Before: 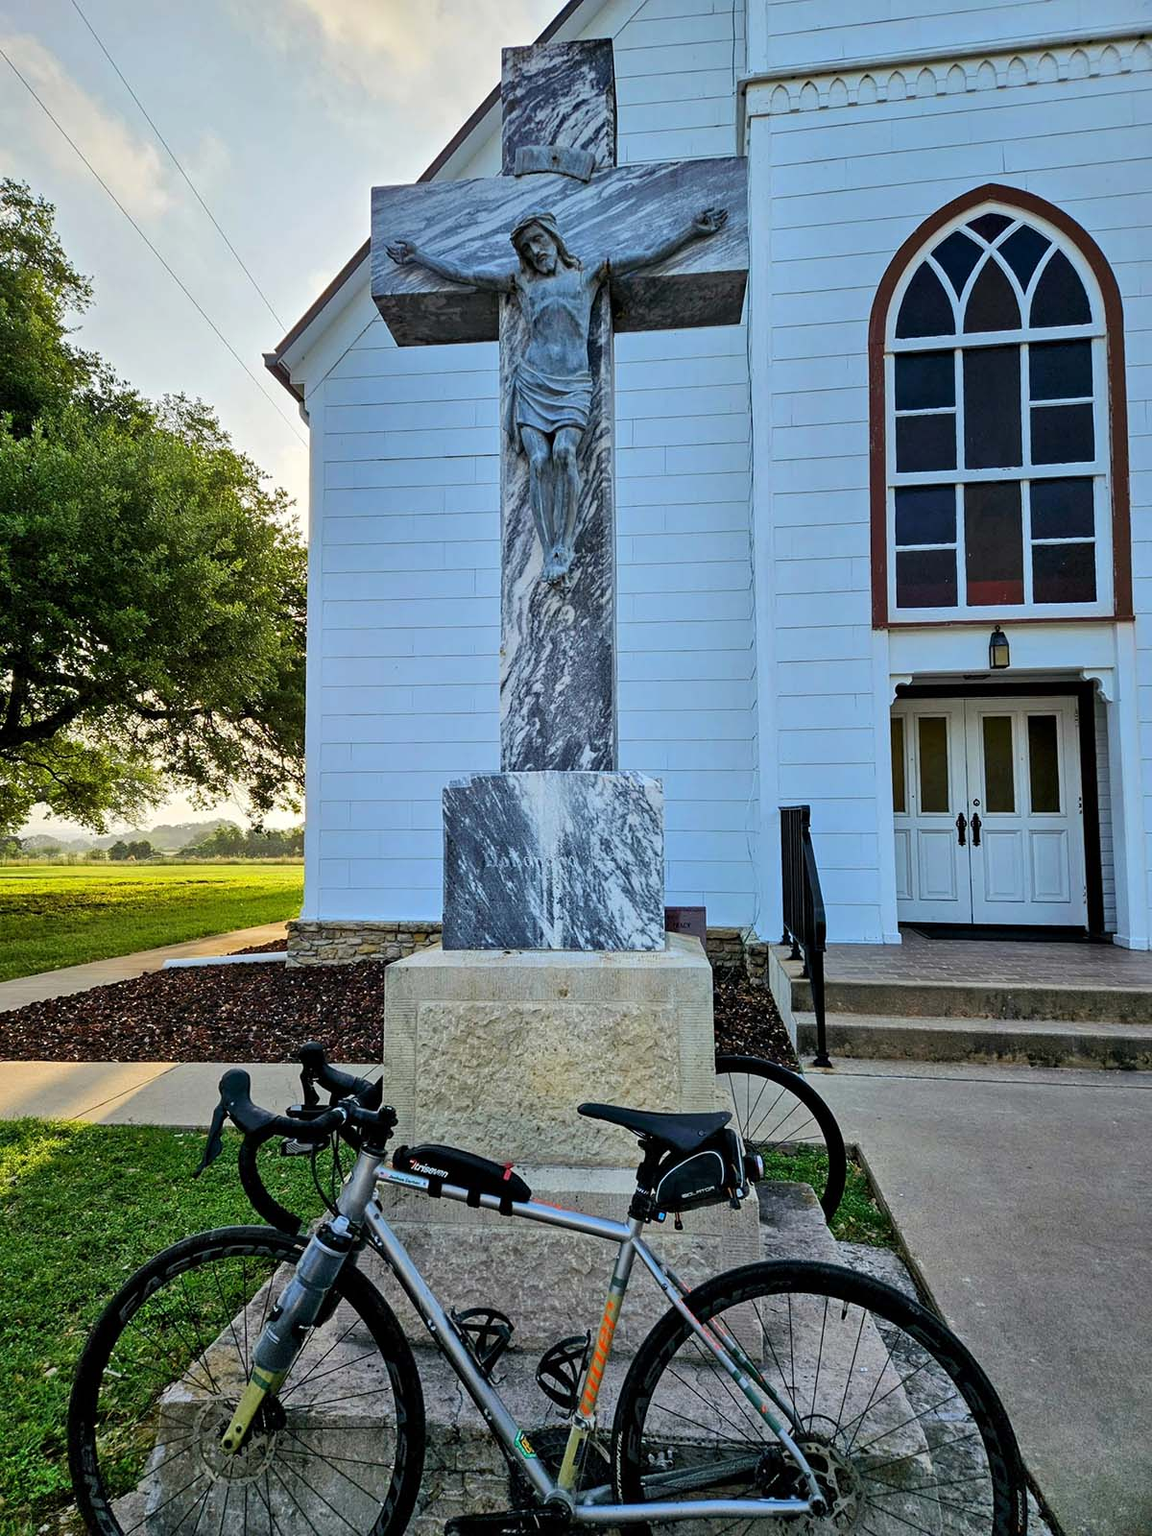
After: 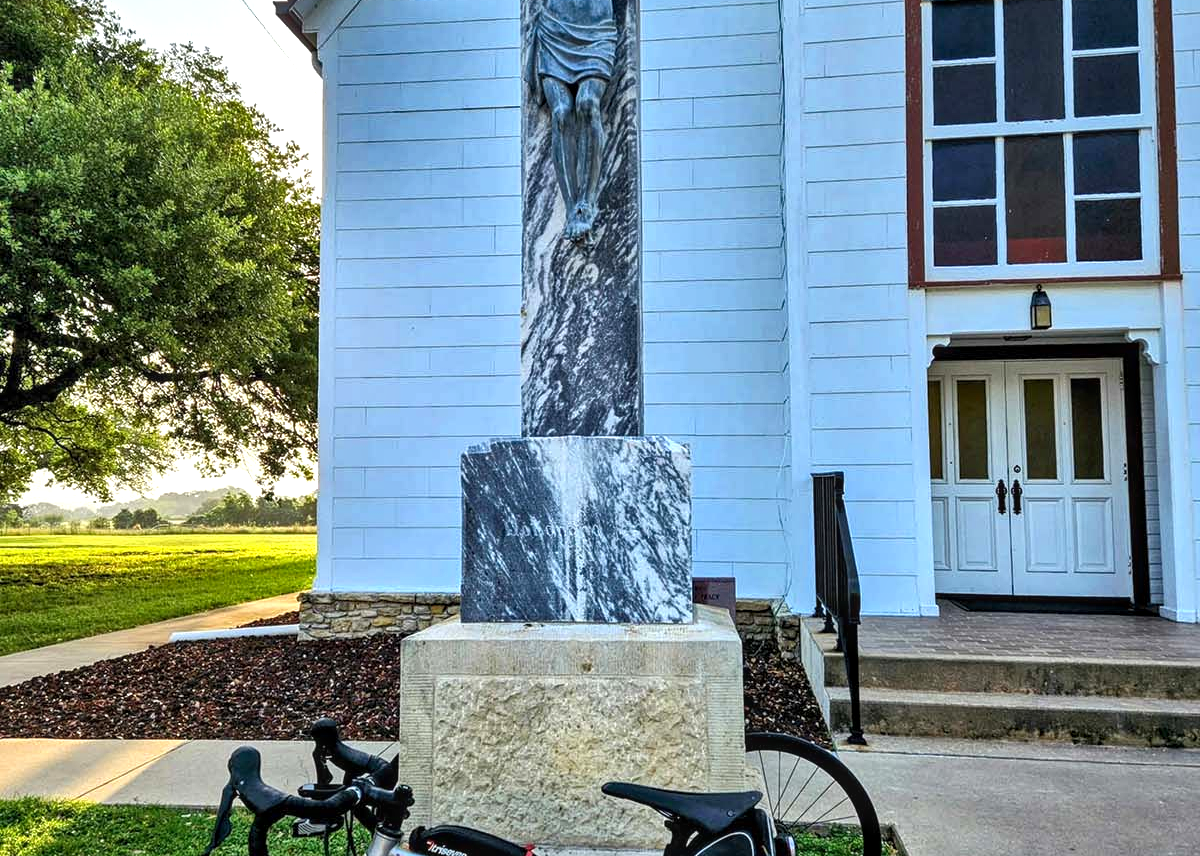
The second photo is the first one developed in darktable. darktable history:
shadows and highlights: shadows 75, highlights -60.85, soften with gaussian
local contrast: on, module defaults
exposure: exposure 0.6 EV, compensate highlight preservation false
crop and rotate: top 23.043%, bottom 23.437%
